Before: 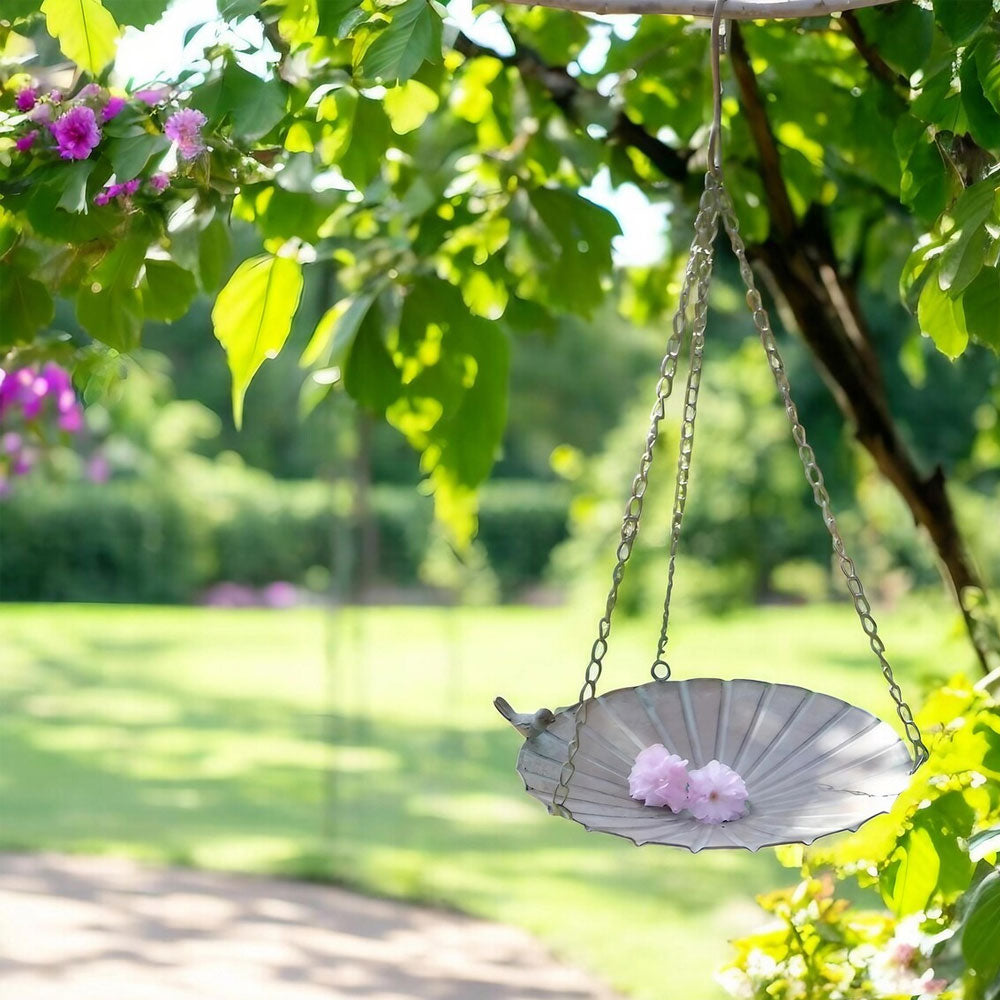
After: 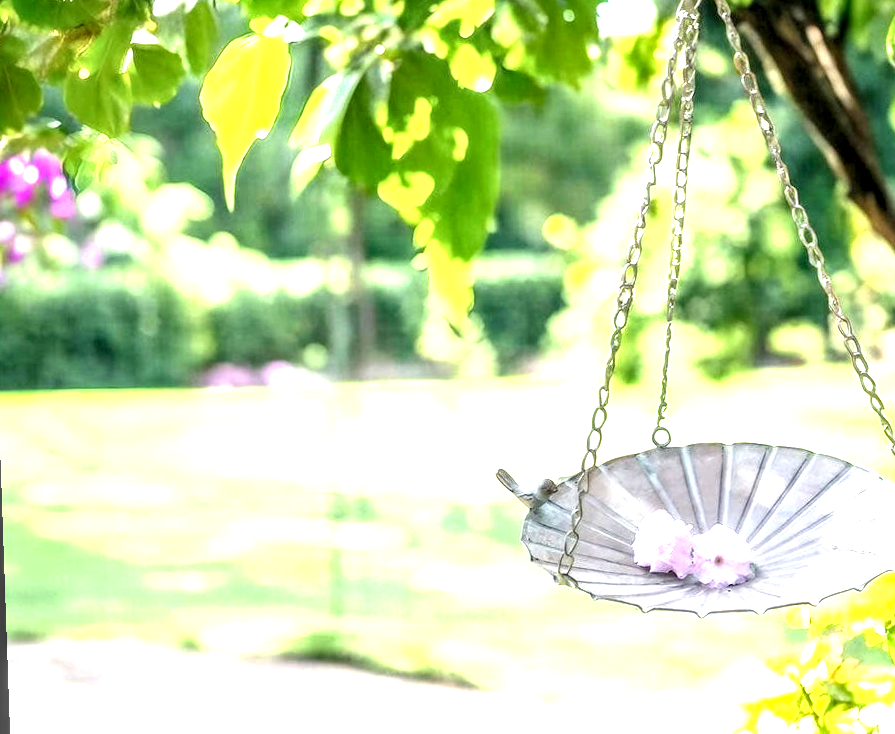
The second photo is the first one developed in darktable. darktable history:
exposure: black level correction 0, exposure 1.379 EV, compensate exposure bias true, compensate highlight preservation false
local contrast: highlights 0%, shadows 0%, detail 182%
rotate and perspective: rotation -2°, crop left 0.022, crop right 0.978, crop top 0.049, crop bottom 0.951
crop: top 20.916%, right 9.437%, bottom 0.316%
